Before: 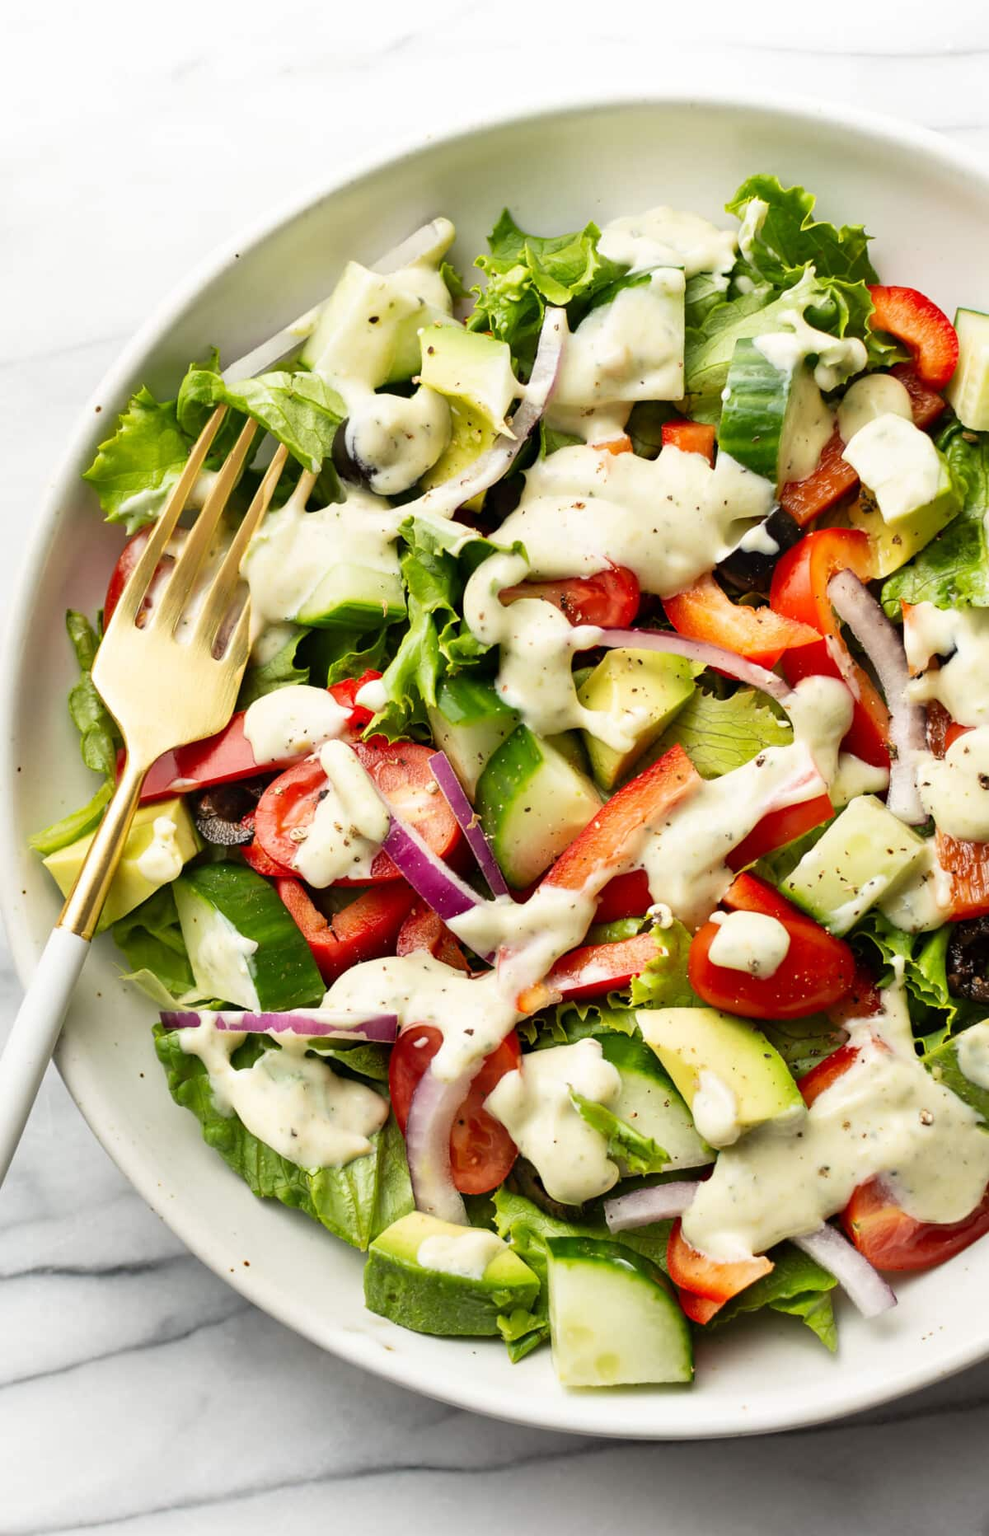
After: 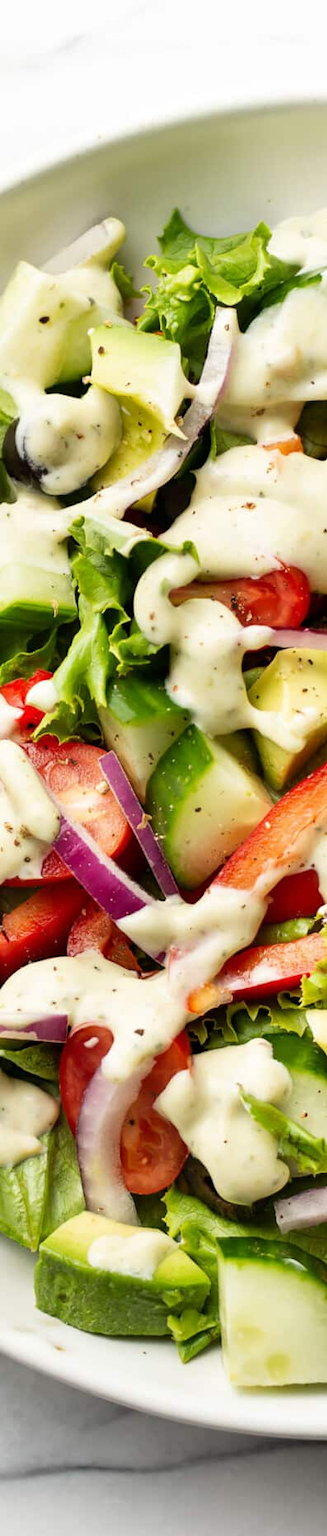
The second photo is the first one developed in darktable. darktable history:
crop: left 33.338%, right 33.536%
